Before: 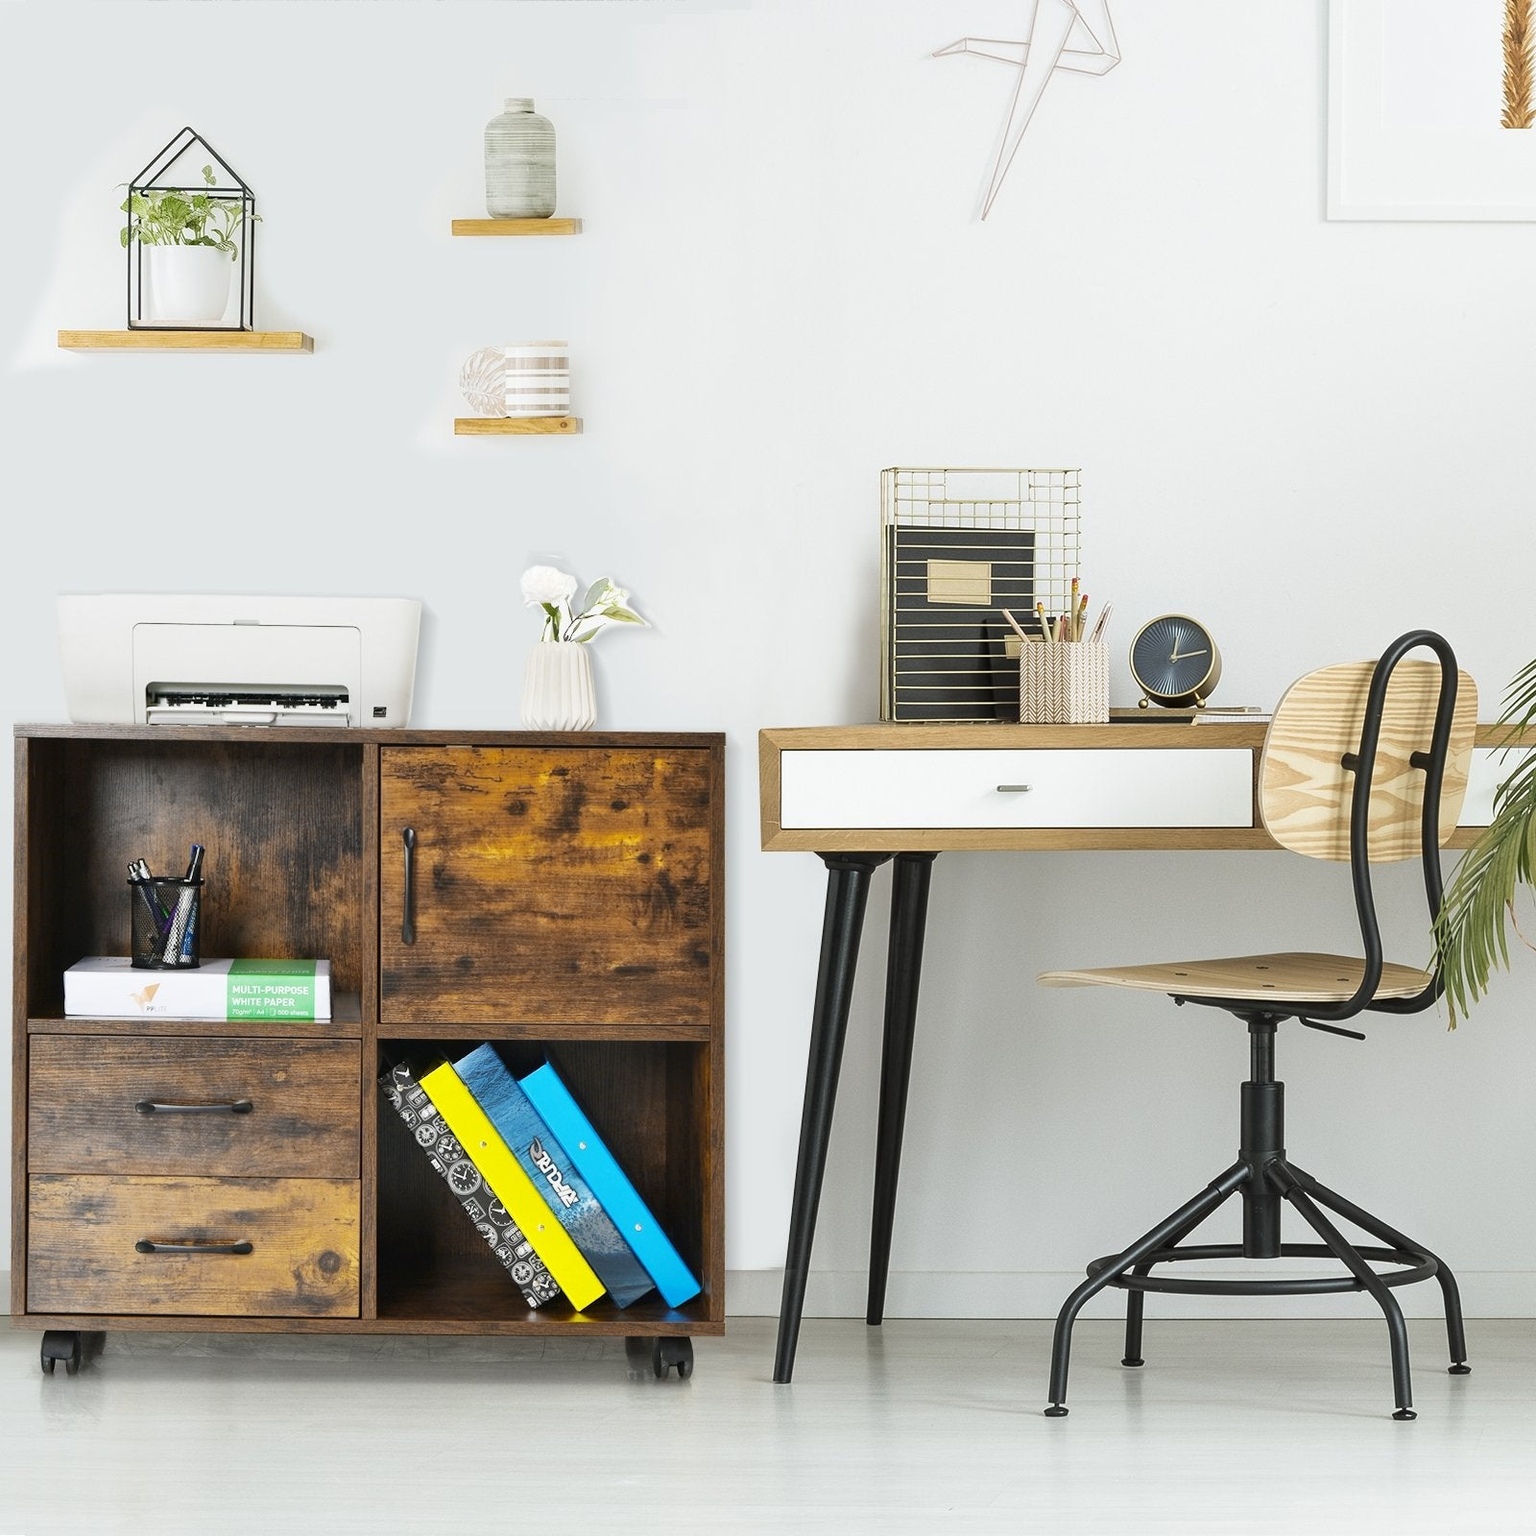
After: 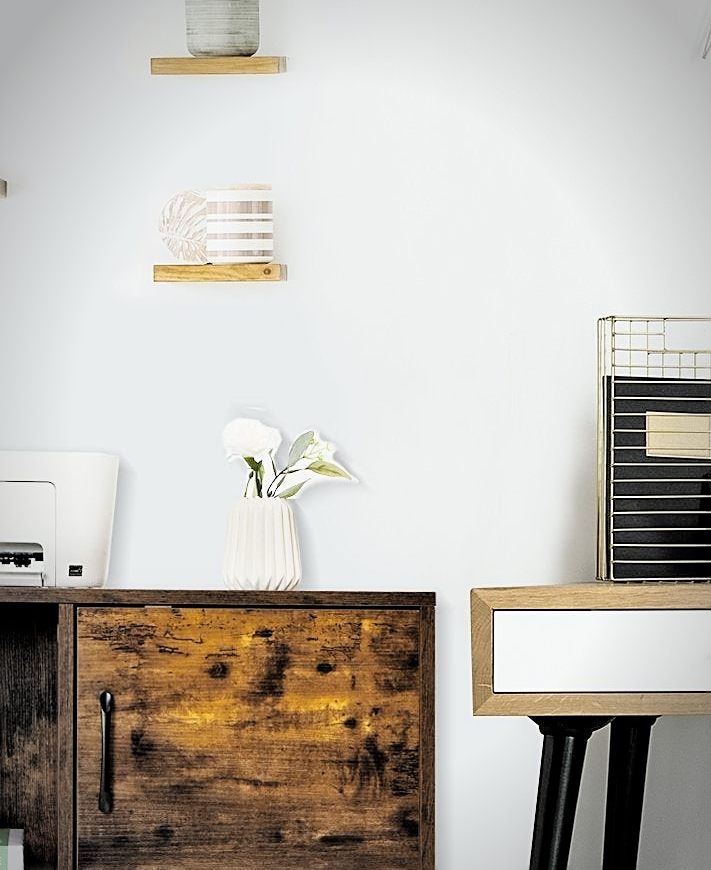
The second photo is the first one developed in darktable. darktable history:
crop: left 20.061%, top 10.747%, right 35.484%, bottom 34.824%
vignetting: automatic ratio true
filmic rgb: black relative exposure -3.71 EV, white relative exposure 2.75 EV, dynamic range scaling -4.99%, hardness 3.05, color science v6 (2022)
sharpen: on, module defaults
